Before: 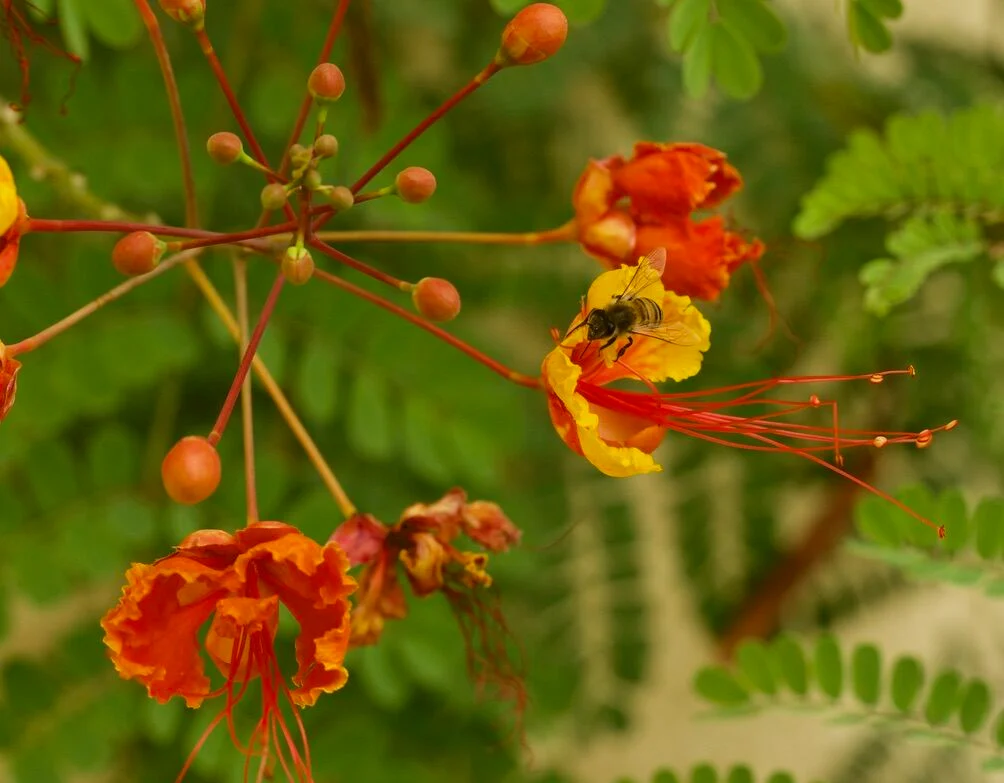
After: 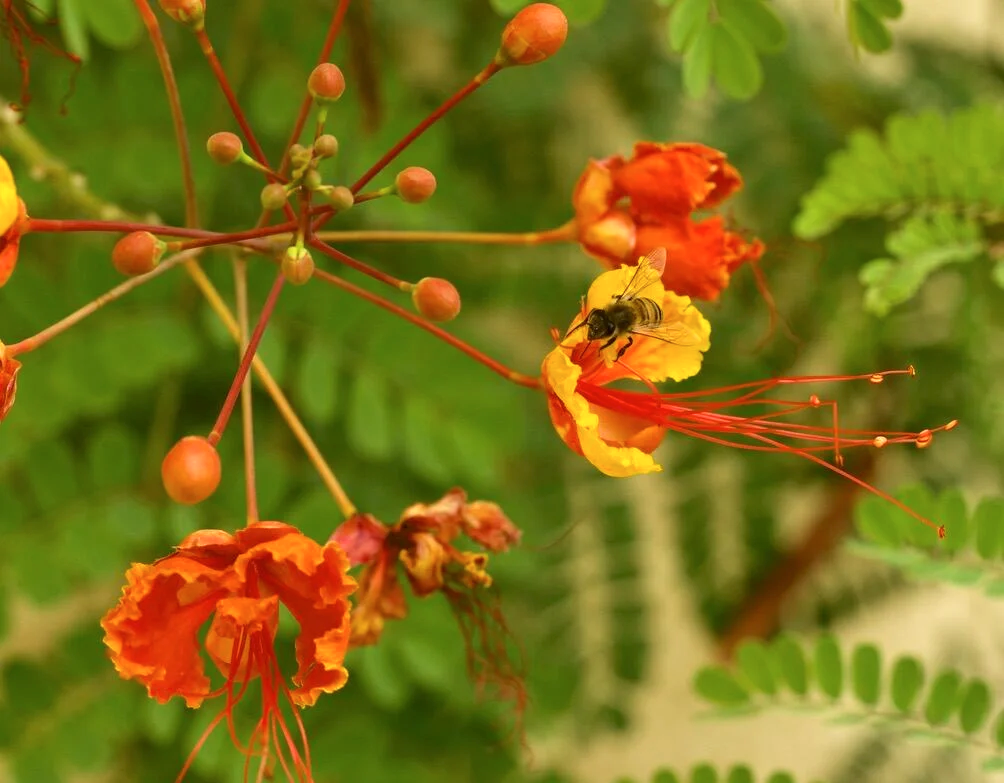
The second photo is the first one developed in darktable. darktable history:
contrast brightness saturation: saturation -0.056
exposure: black level correction 0.001, exposure 0.499 EV, compensate exposure bias true, compensate highlight preservation false
